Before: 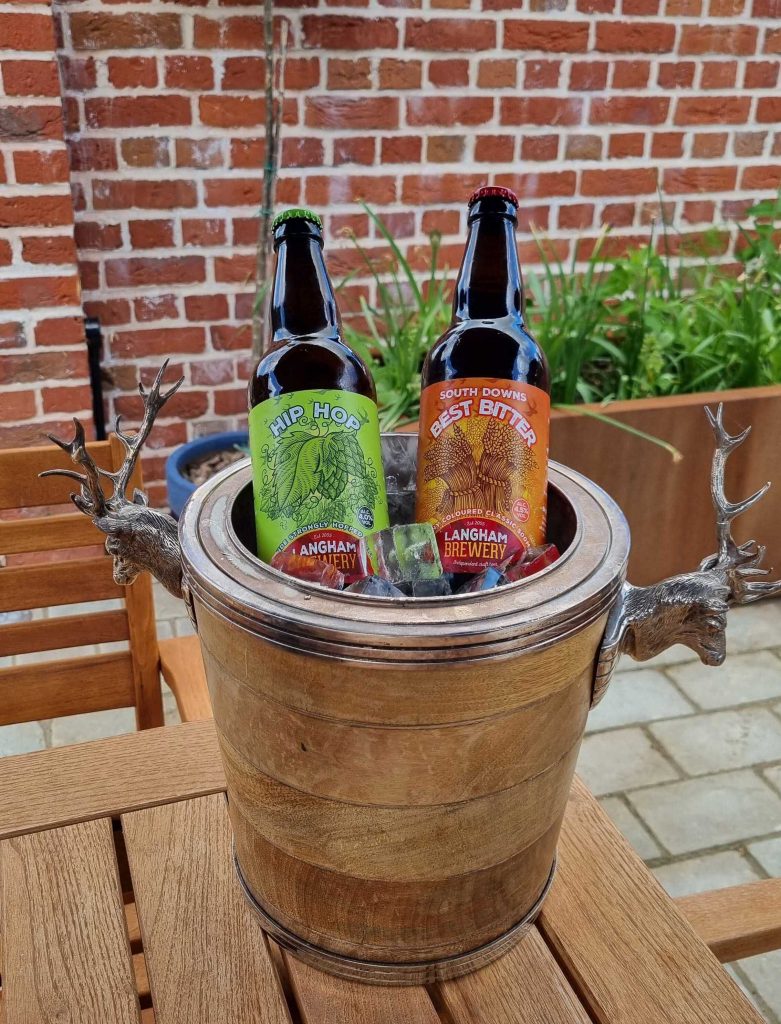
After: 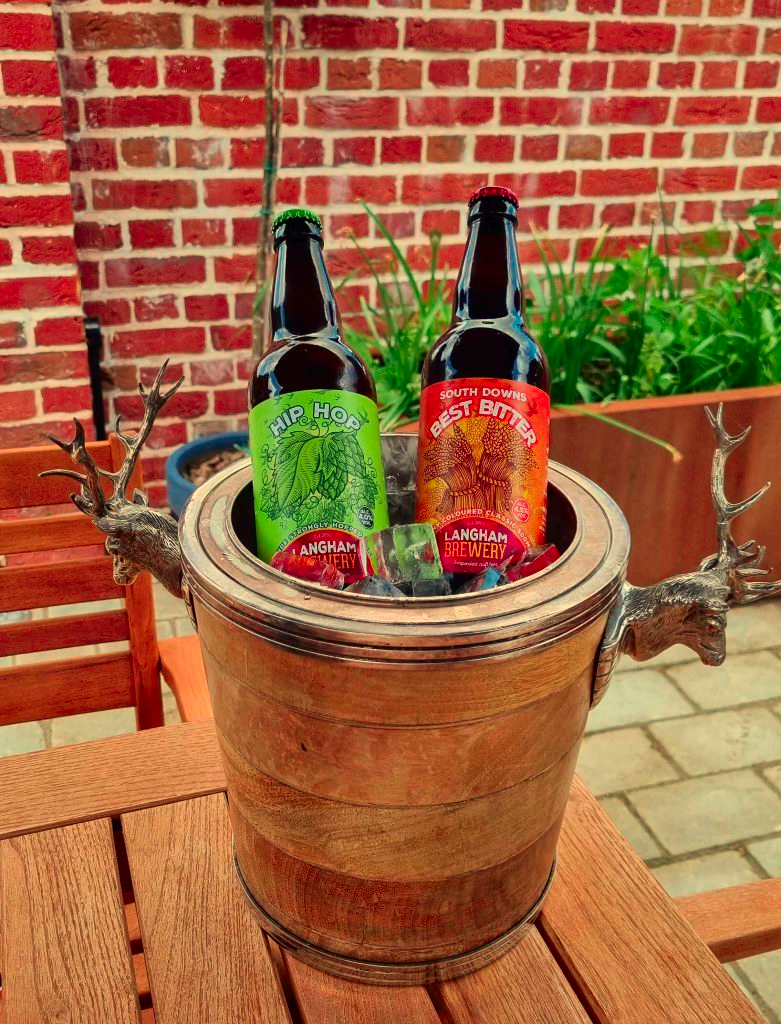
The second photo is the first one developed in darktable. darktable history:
white balance: red 1.08, blue 0.791
color contrast: green-magenta contrast 1.73, blue-yellow contrast 1.15
tone curve: curves: ch0 [(0, 0) (0.003, 0.01) (0.011, 0.015) (0.025, 0.023) (0.044, 0.037) (0.069, 0.055) (0.1, 0.08) (0.136, 0.114) (0.177, 0.155) (0.224, 0.201) (0.277, 0.254) (0.335, 0.319) (0.399, 0.387) (0.468, 0.459) (0.543, 0.544) (0.623, 0.634) (0.709, 0.731) (0.801, 0.827) (0.898, 0.921) (1, 1)], color space Lab, independent channels, preserve colors none
